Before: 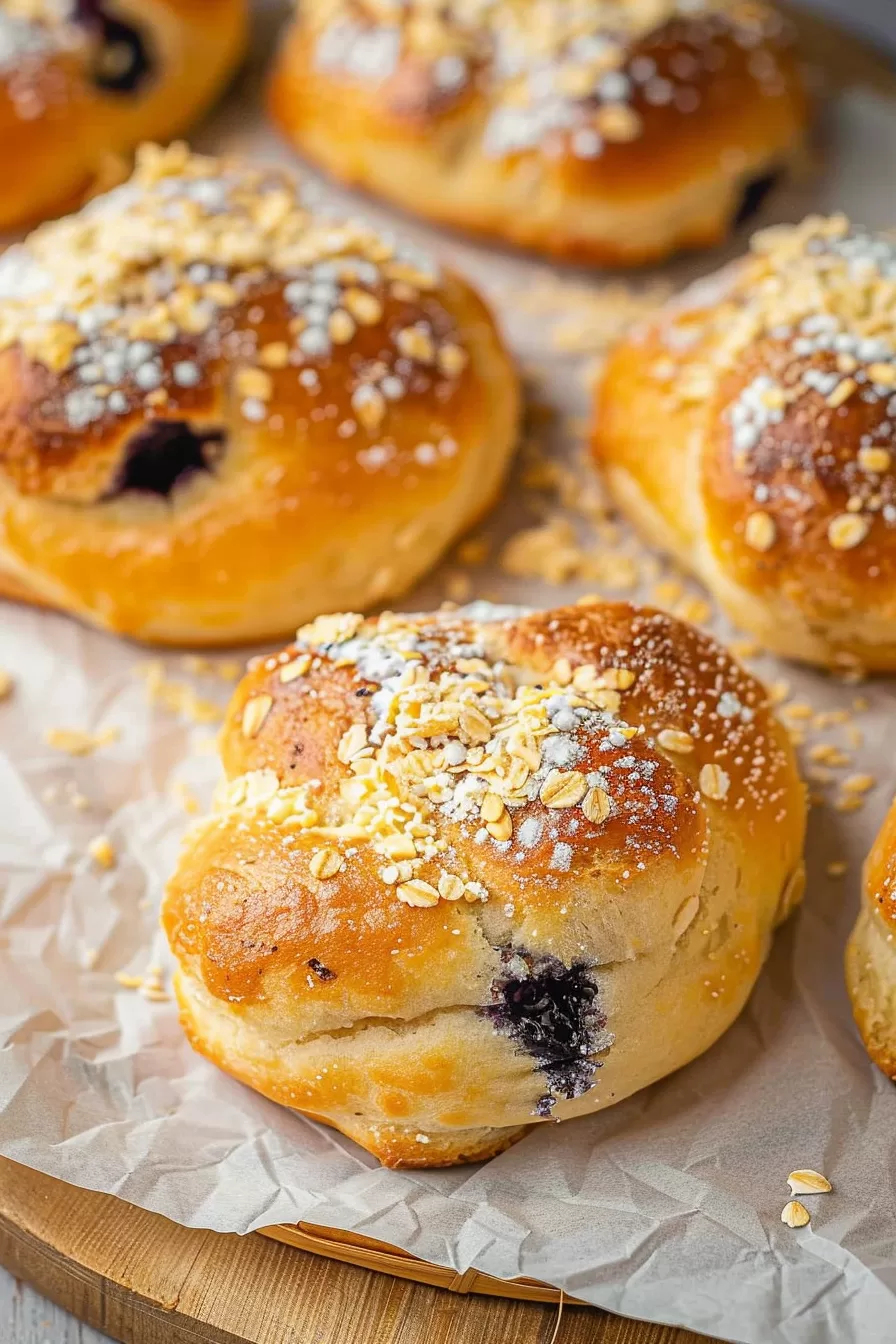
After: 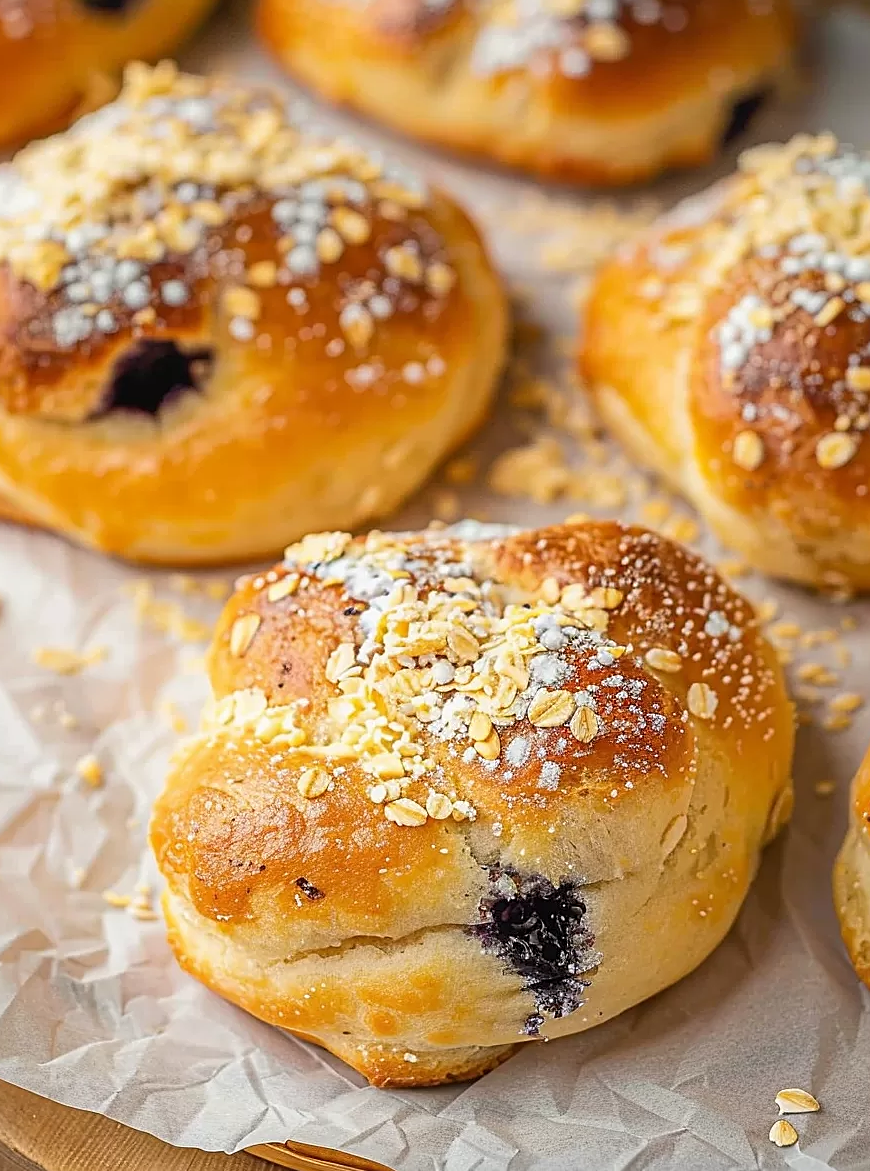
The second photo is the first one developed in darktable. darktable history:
sharpen: amount 0.495
crop: left 1.449%, top 6.097%, right 1.384%, bottom 6.755%
